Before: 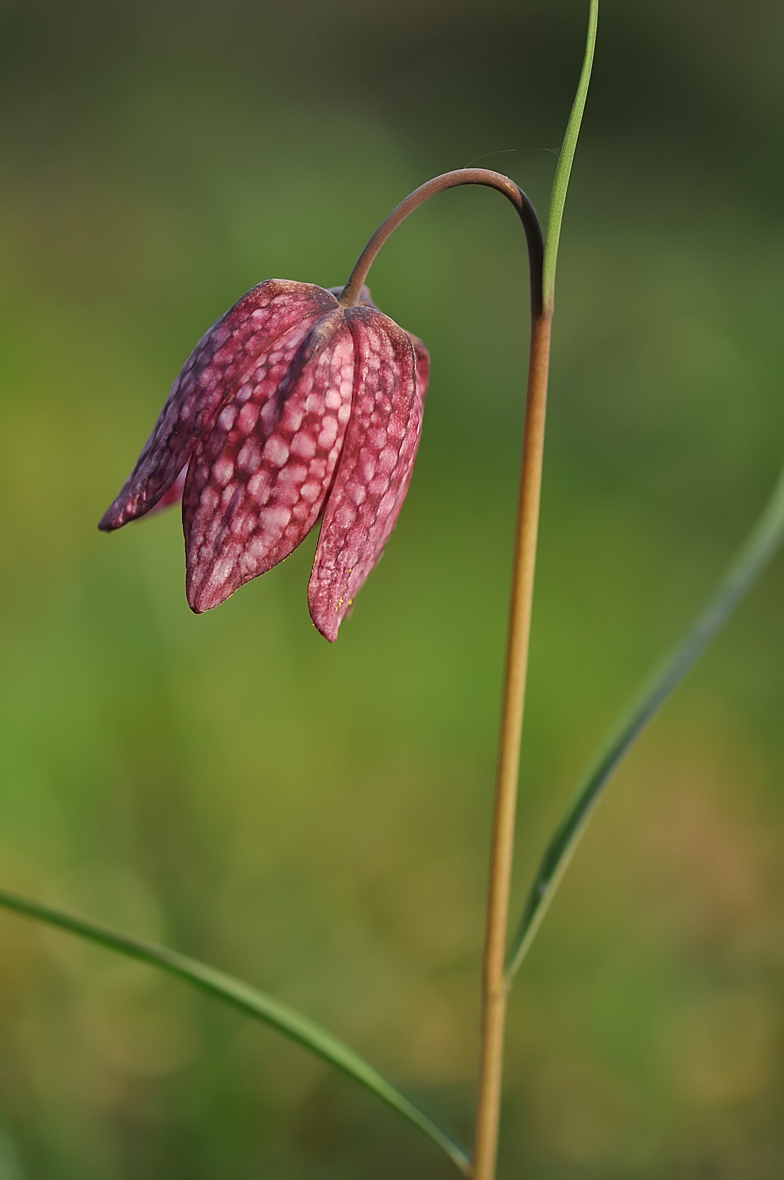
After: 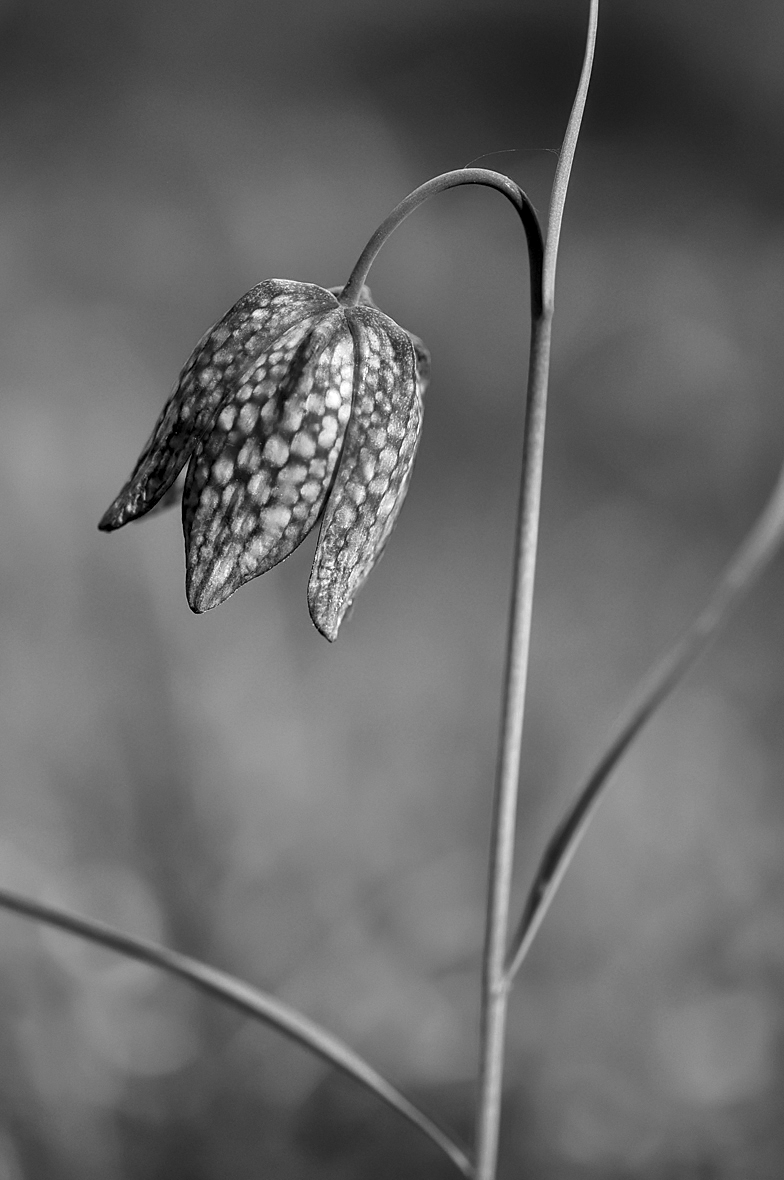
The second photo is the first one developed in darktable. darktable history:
color zones: curves: ch0 [(0.002, 0.593) (0.143, 0.417) (0.285, 0.541) (0.455, 0.289) (0.608, 0.327) (0.727, 0.283) (0.869, 0.571) (1, 0.603)]; ch1 [(0, 0) (0.143, 0) (0.286, 0) (0.429, 0) (0.571, 0) (0.714, 0) (0.857, 0)]
local contrast: highlights 60%, shadows 63%, detail 160%
